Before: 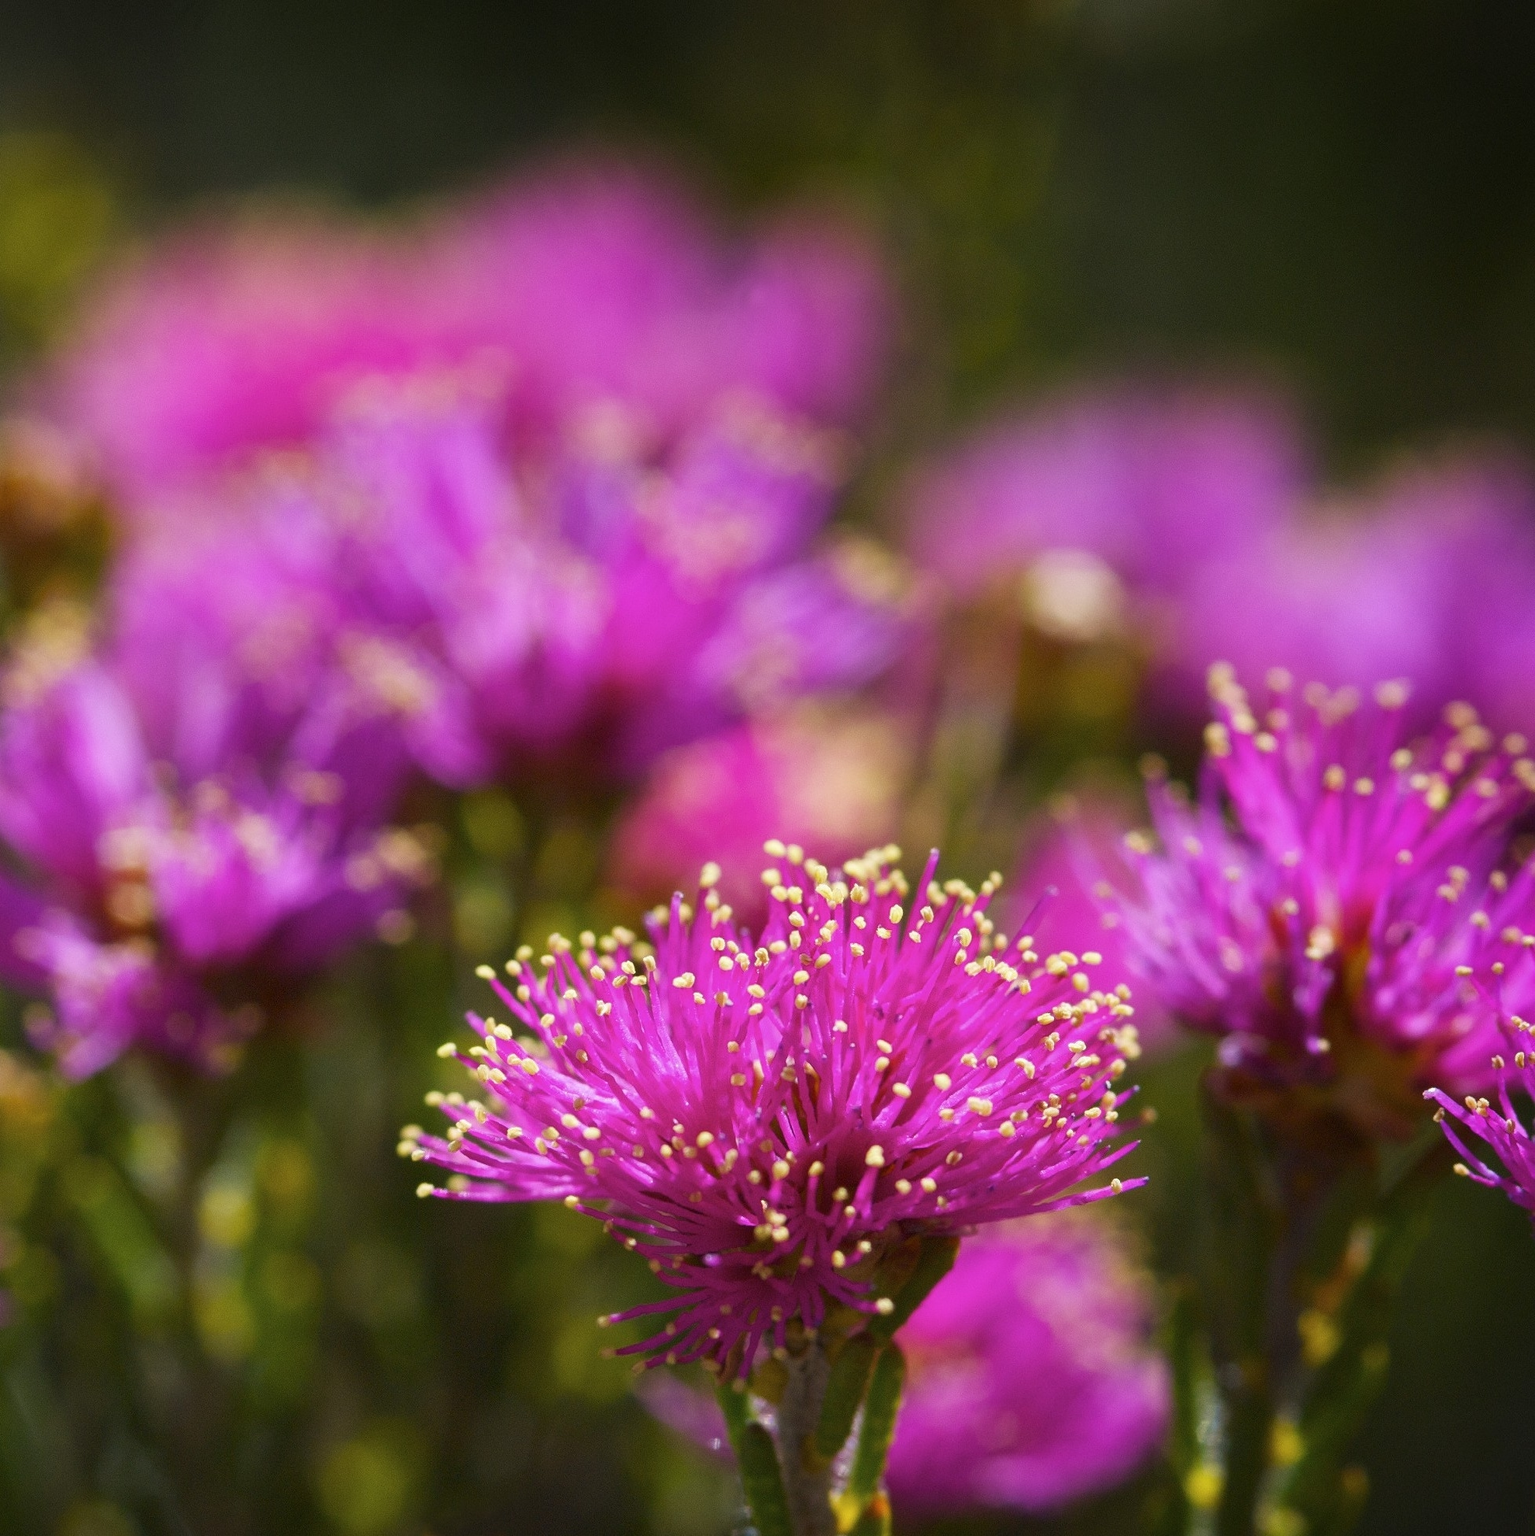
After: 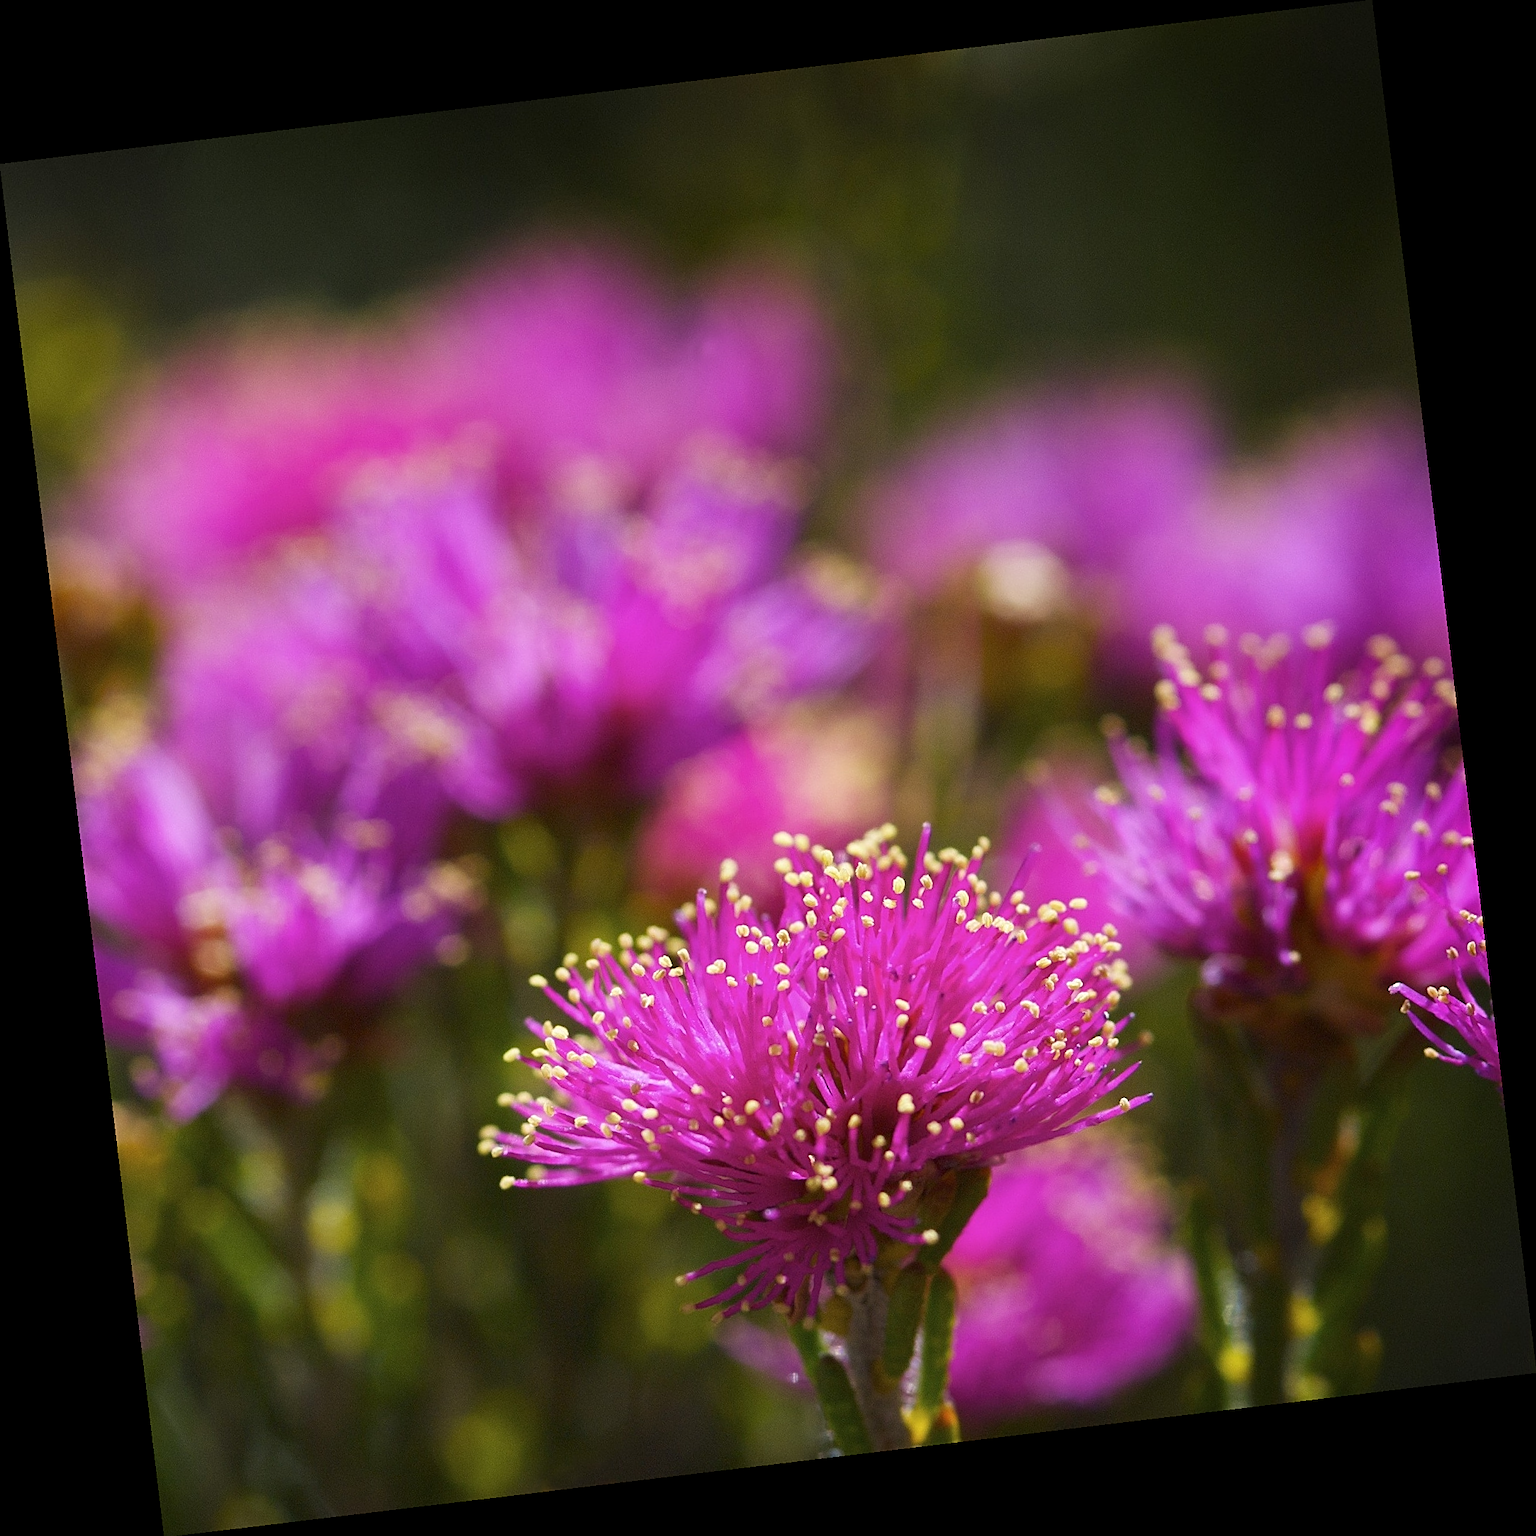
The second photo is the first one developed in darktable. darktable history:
sharpen: on, module defaults
rotate and perspective: rotation -6.83°, automatic cropping off
tone equalizer: on, module defaults
white balance: emerald 1
